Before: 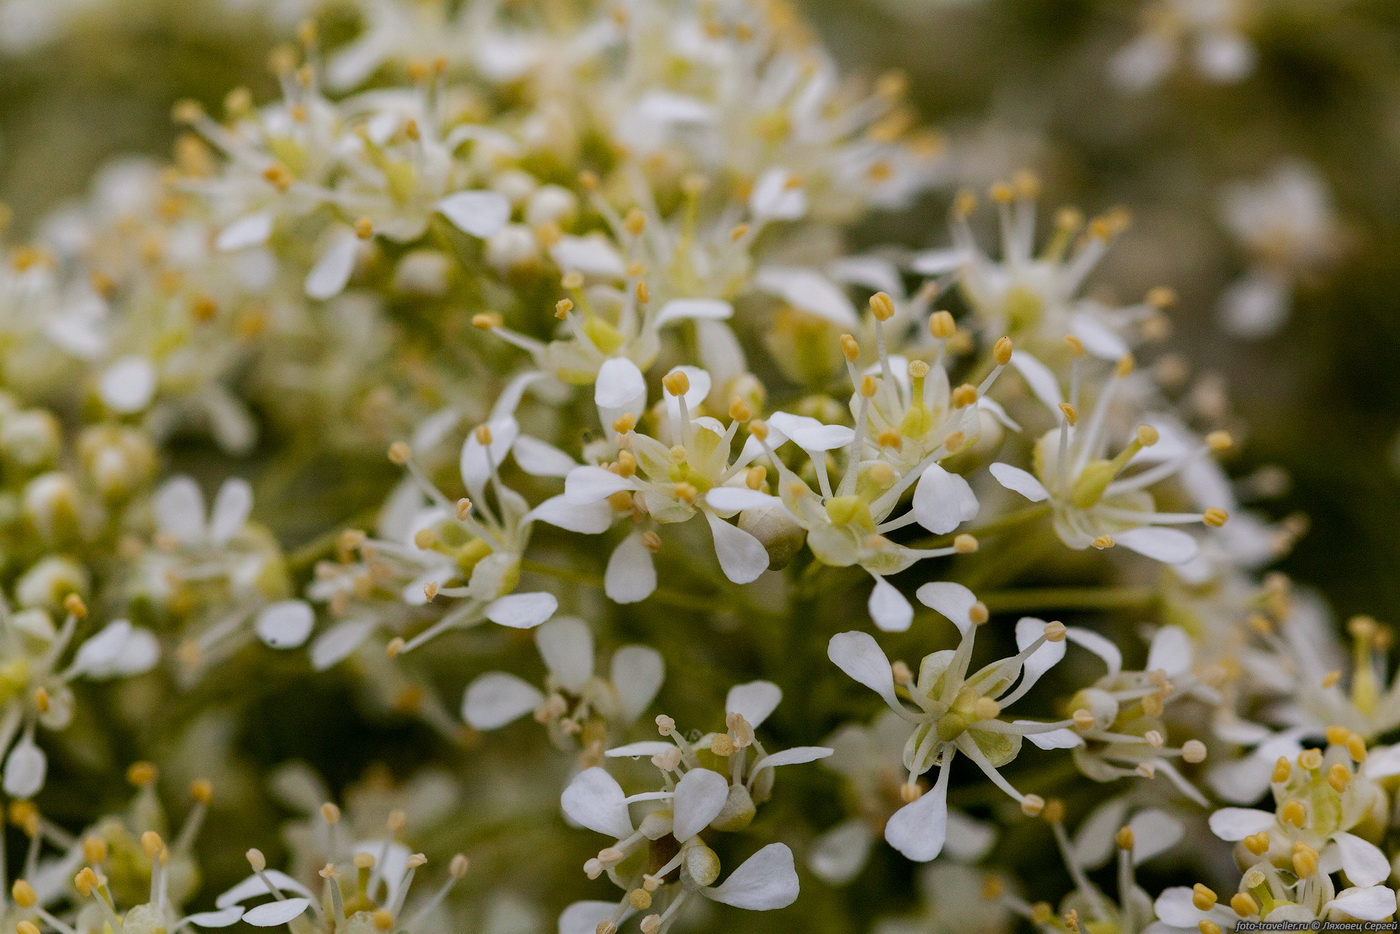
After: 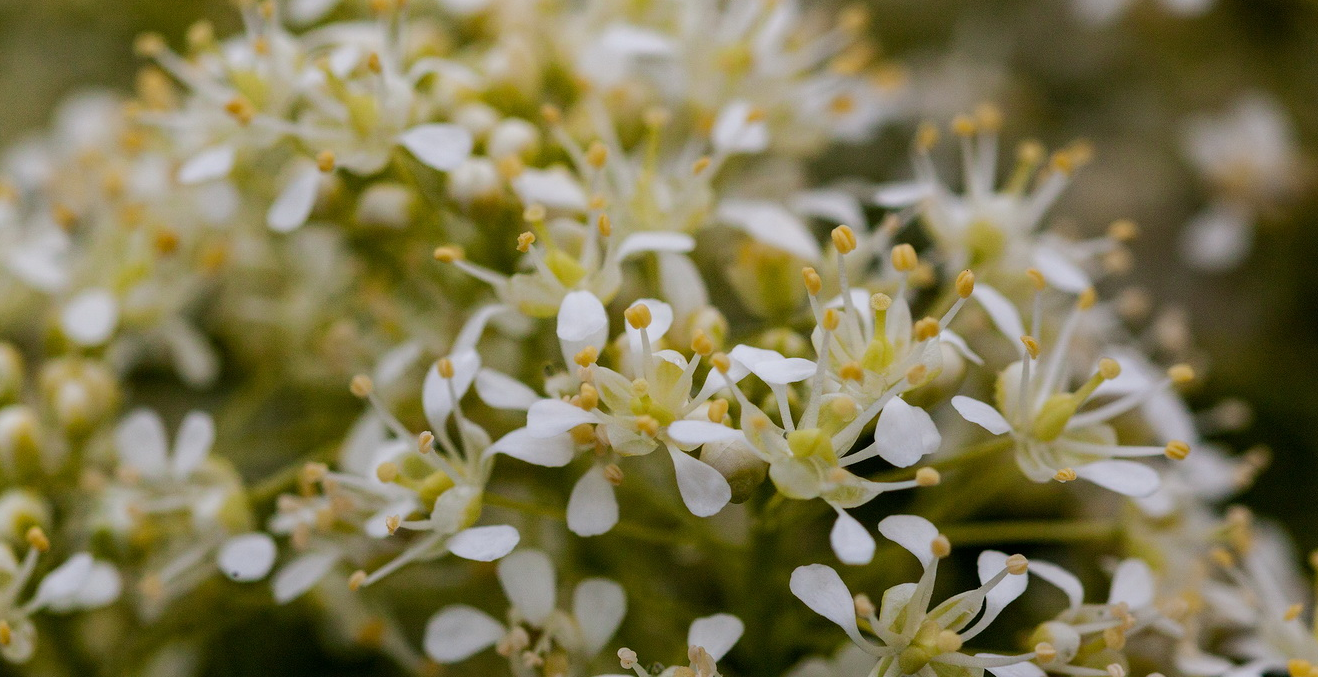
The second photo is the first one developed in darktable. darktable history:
crop: left 2.718%, top 7.275%, right 3.128%, bottom 20.164%
